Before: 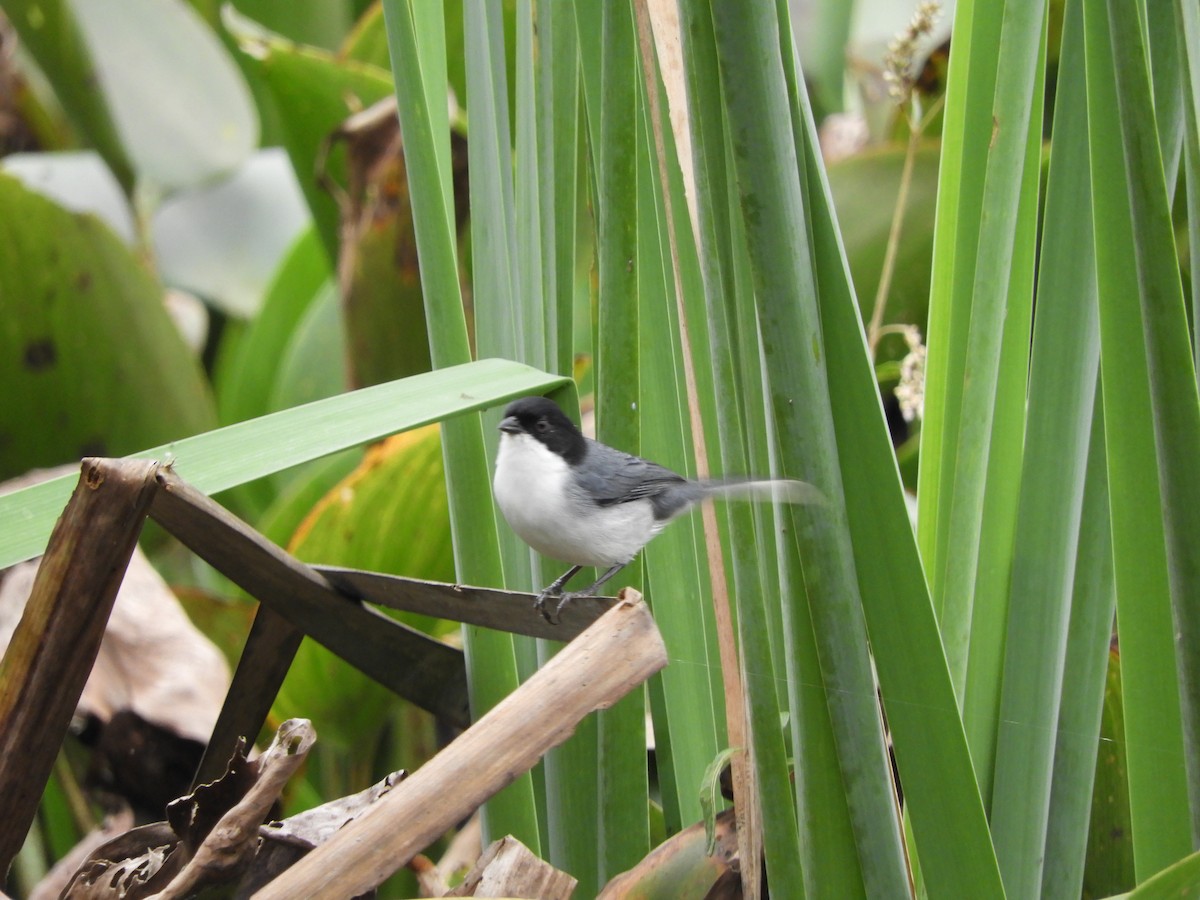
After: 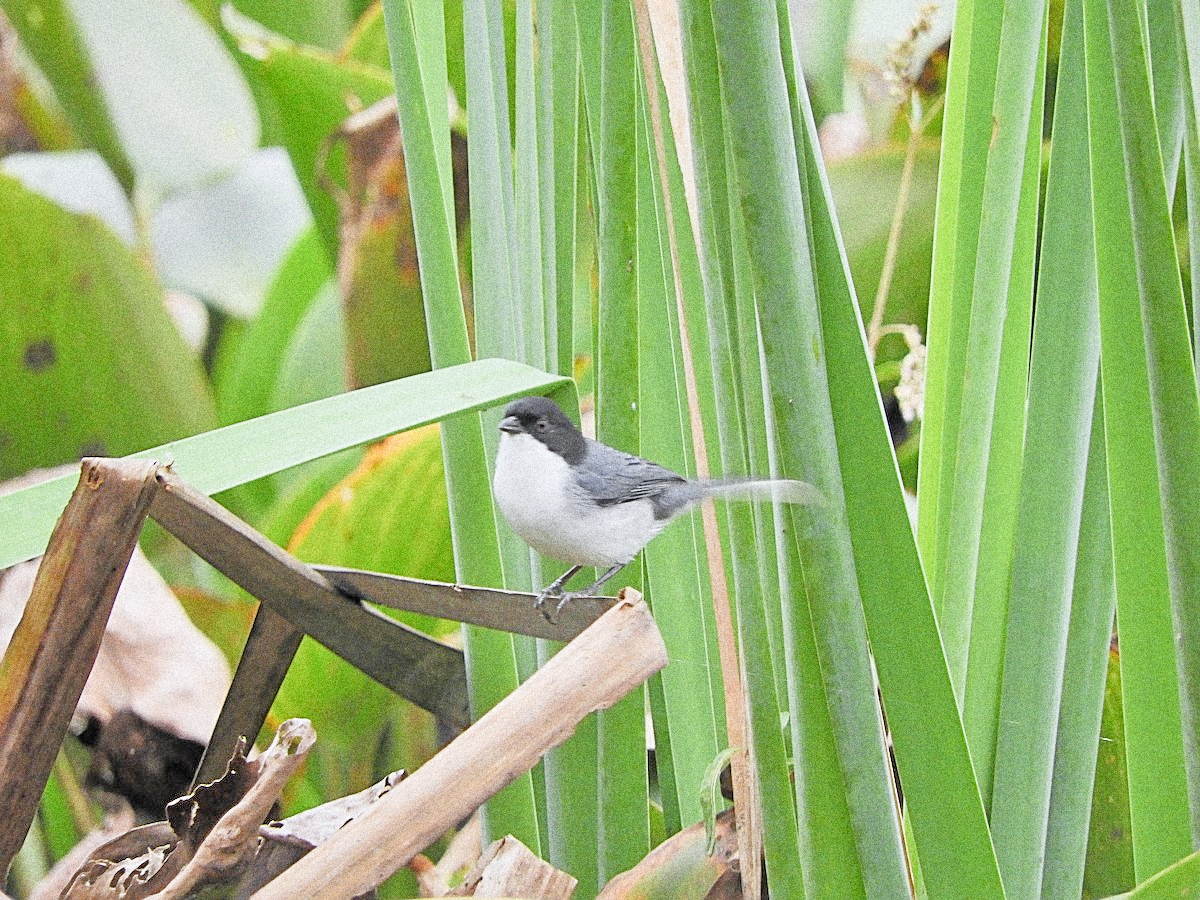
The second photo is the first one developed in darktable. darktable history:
grain: coarseness 14.49 ISO, strength 48.04%, mid-tones bias 35%
tone equalizer: -7 EV 0.15 EV, -6 EV 0.6 EV, -5 EV 1.15 EV, -4 EV 1.33 EV, -3 EV 1.15 EV, -2 EV 0.6 EV, -1 EV 0.15 EV, mask exposure compensation -0.5 EV
white balance: red 0.983, blue 1.036
exposure: black level correction 0, exposure 1.2 EV, compensate highlight preservation false
sharpen: amount 1
filmic rgb: black relative exposure -7.65 EV, white relative exposure 4.56 EV, hardness 3.61
